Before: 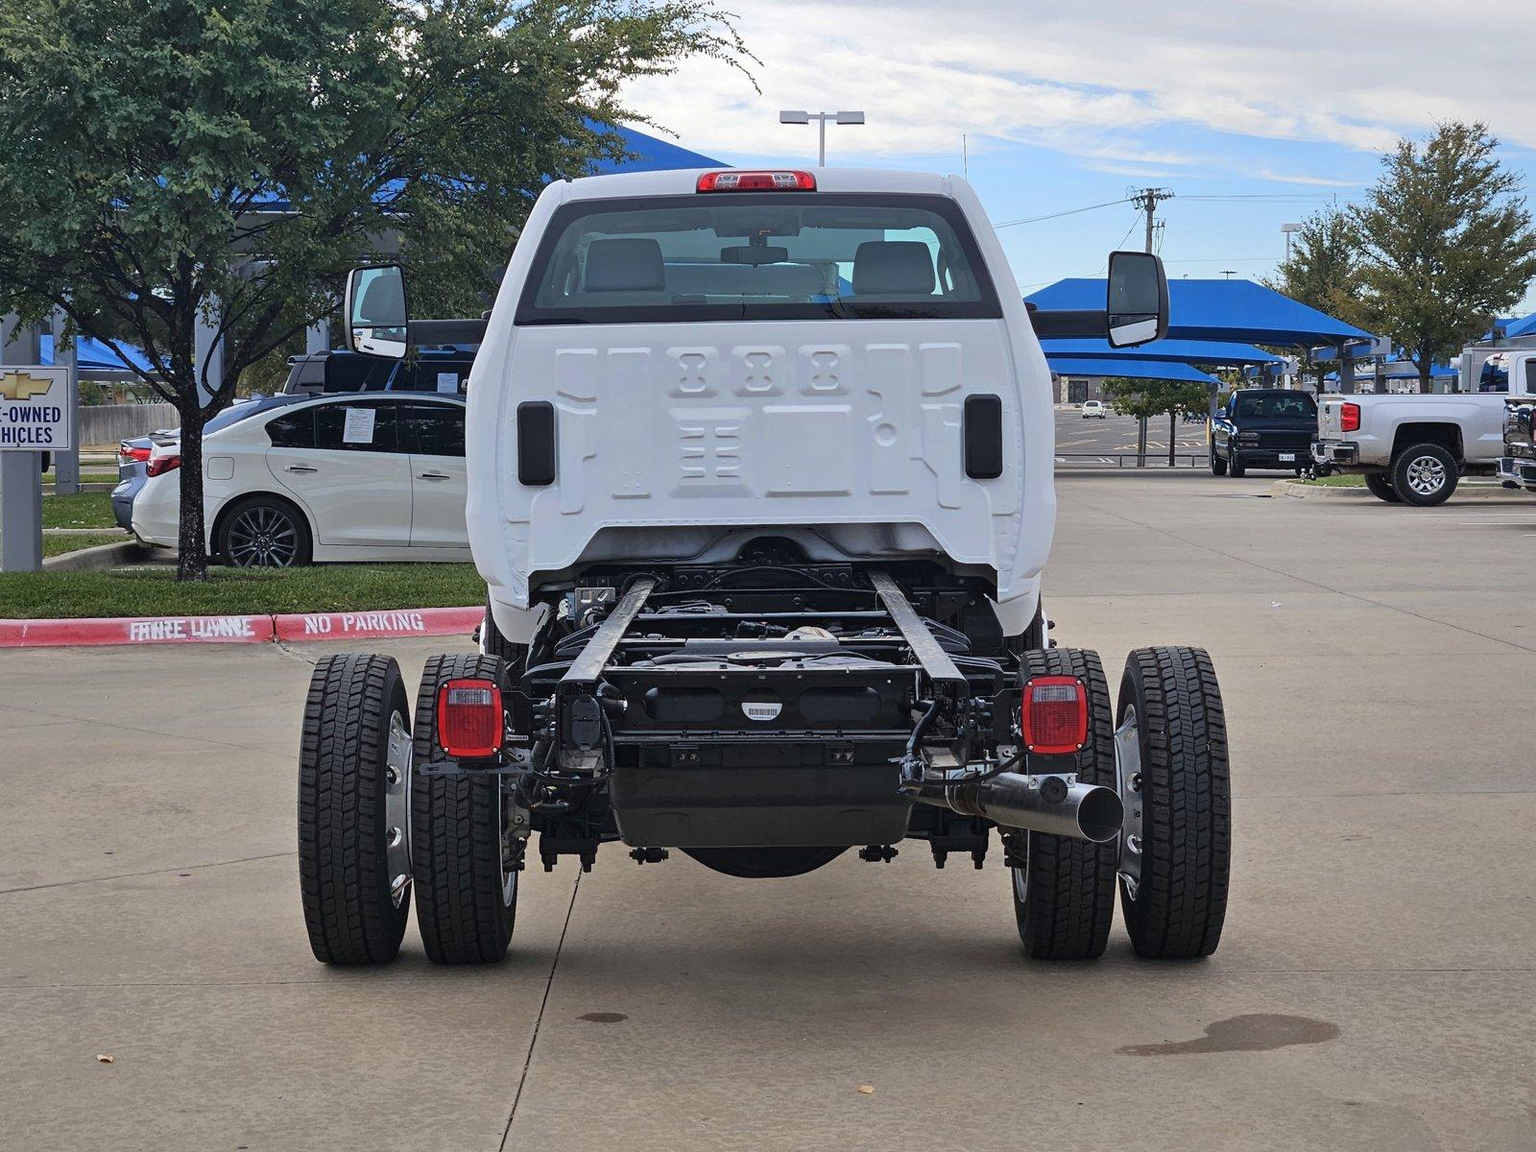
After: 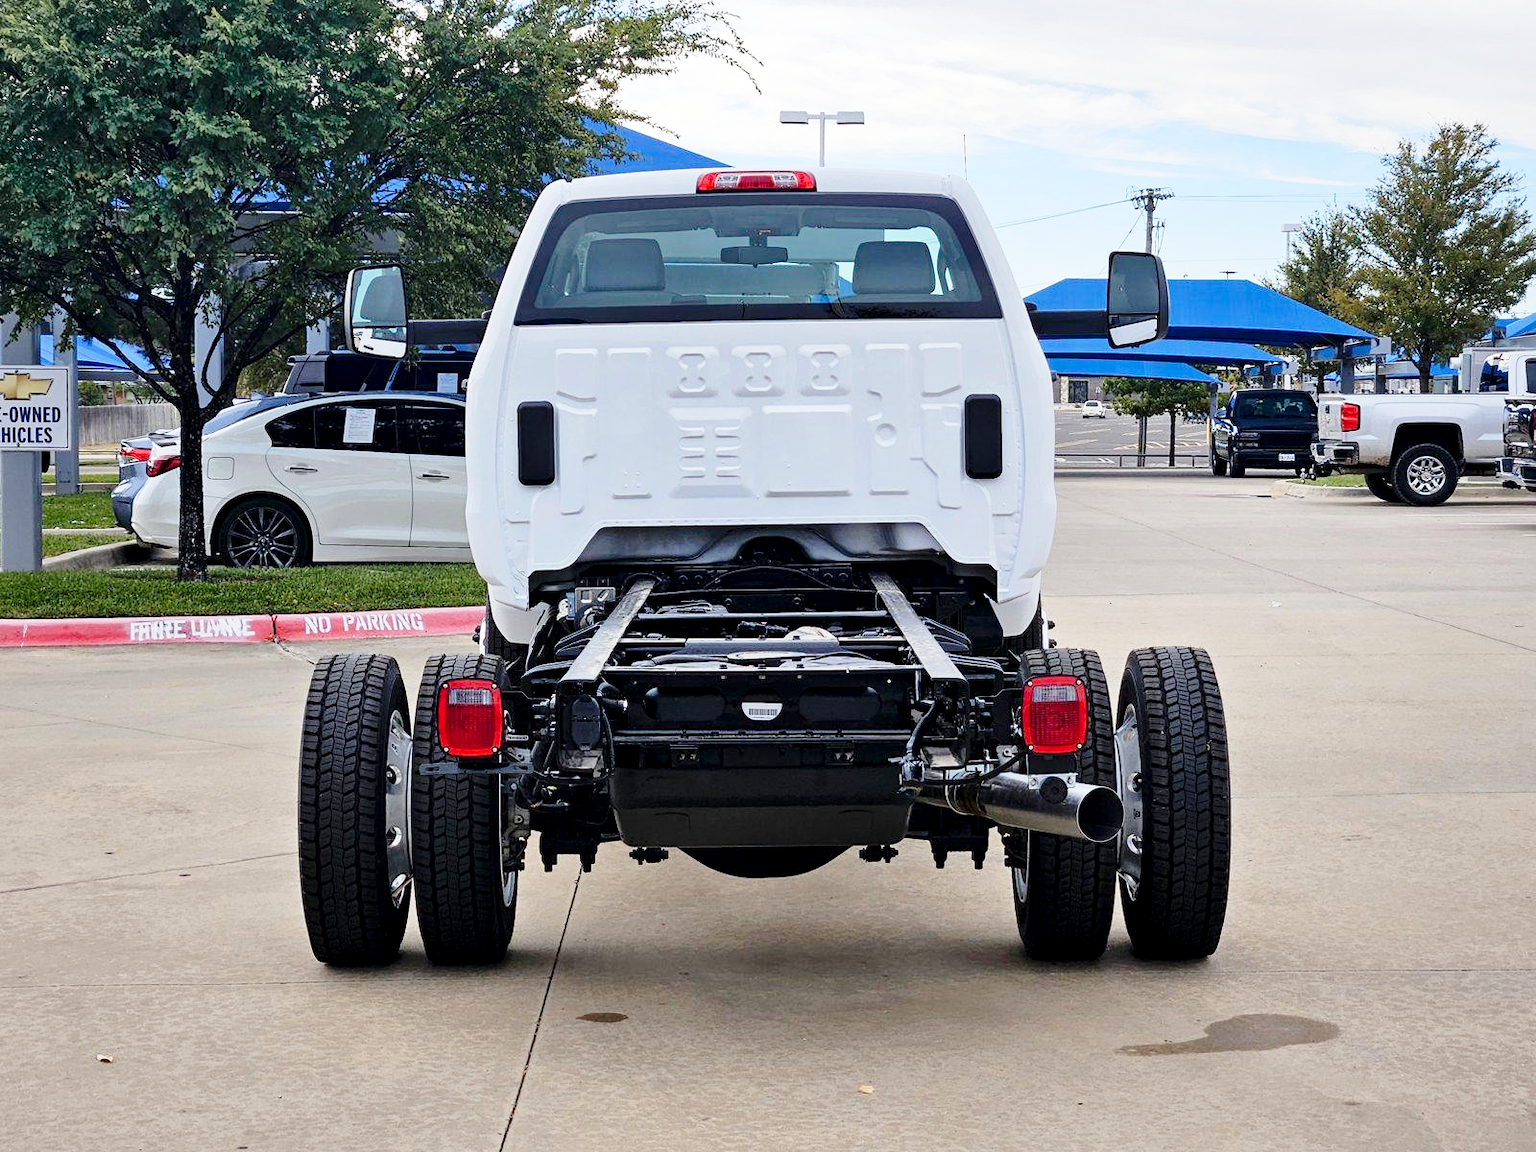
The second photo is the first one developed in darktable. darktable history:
exposure: black level correction 0.009, compensate highlight preservation false
base curve: curves: ch0 [(0, 0) (0.028, 0.03) (0.121, 0.232) (0.46, 0.748) (0.859, 0.968) (1, 1)], preserve colors none
